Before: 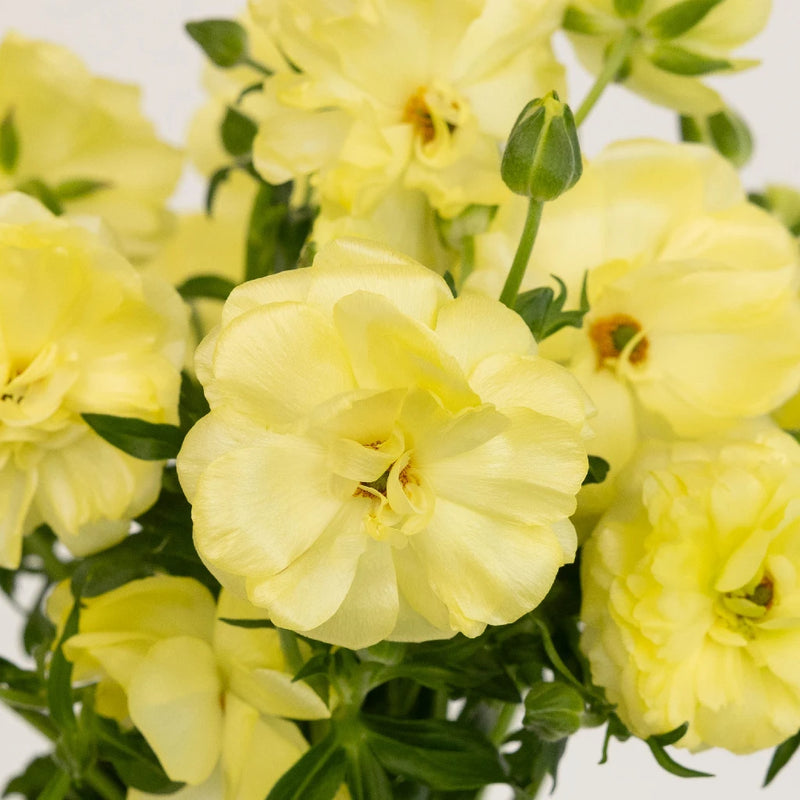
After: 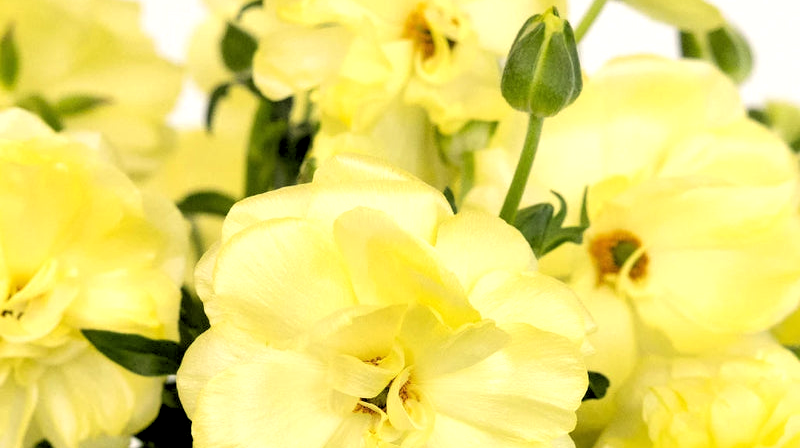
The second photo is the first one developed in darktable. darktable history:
crop and rotate: top 10.605%, bottom 33.274%
rgb levels: levels [[0.034, 0.472, 0.904], [0, 0.5, 1], [0, 0.5, 1]]
exposure: exposure 0.3 EV, compensate highlight preservation false
